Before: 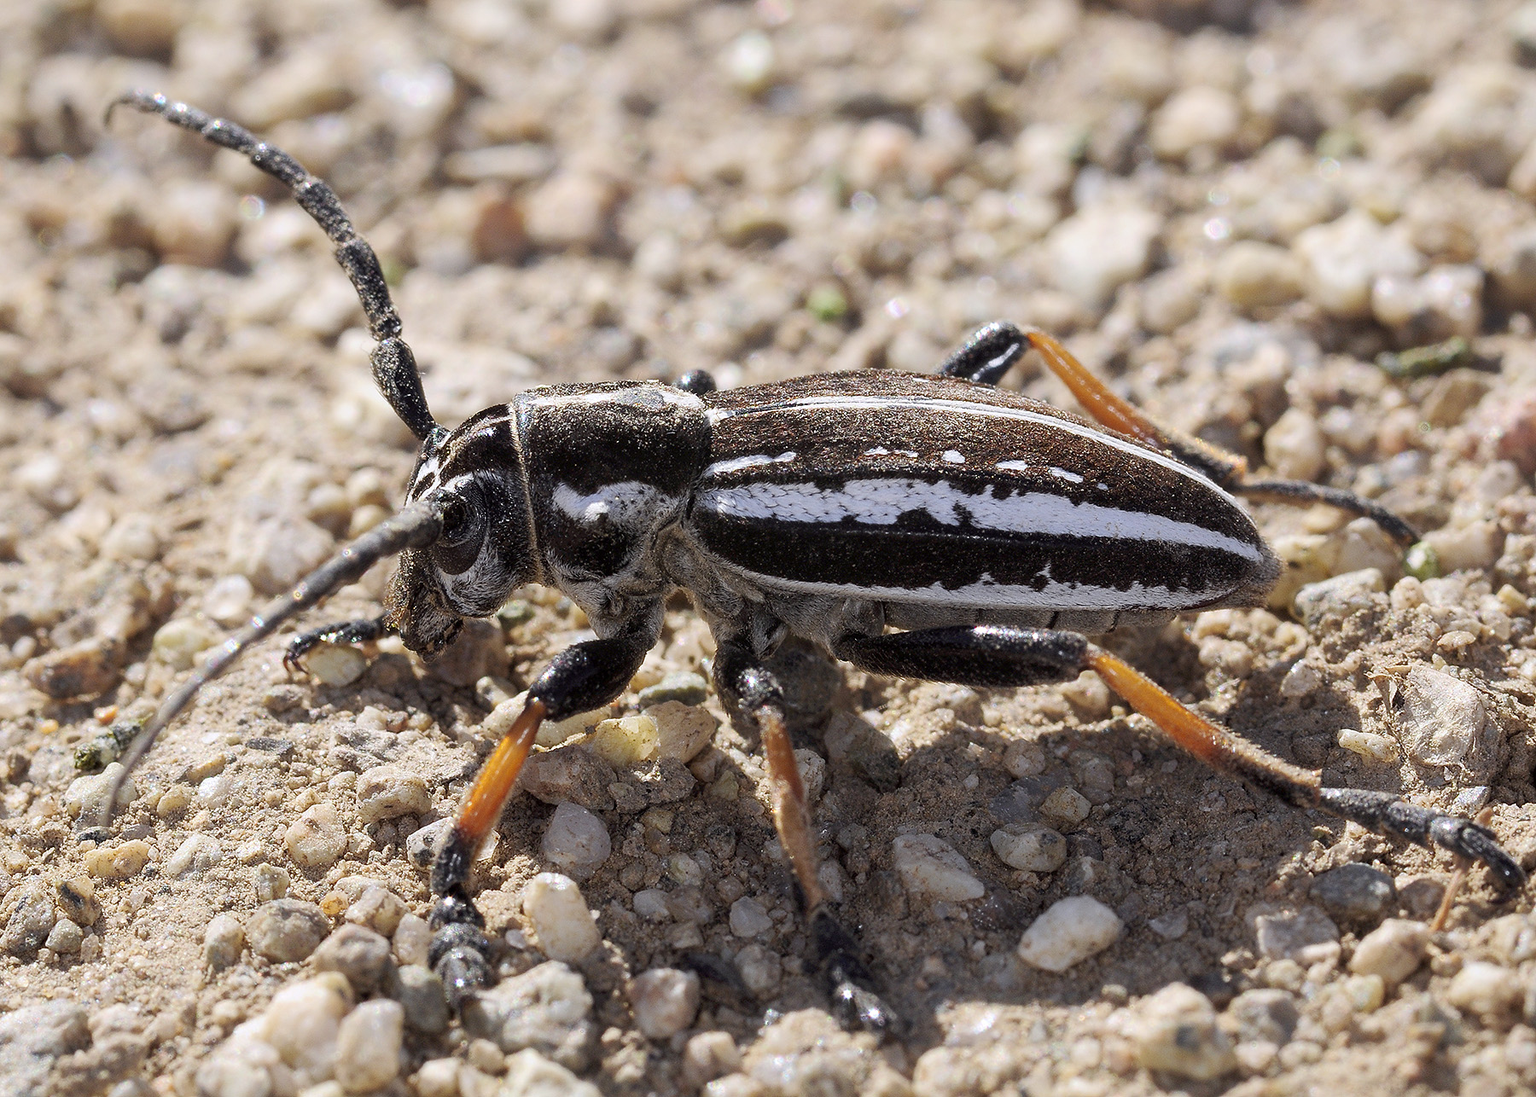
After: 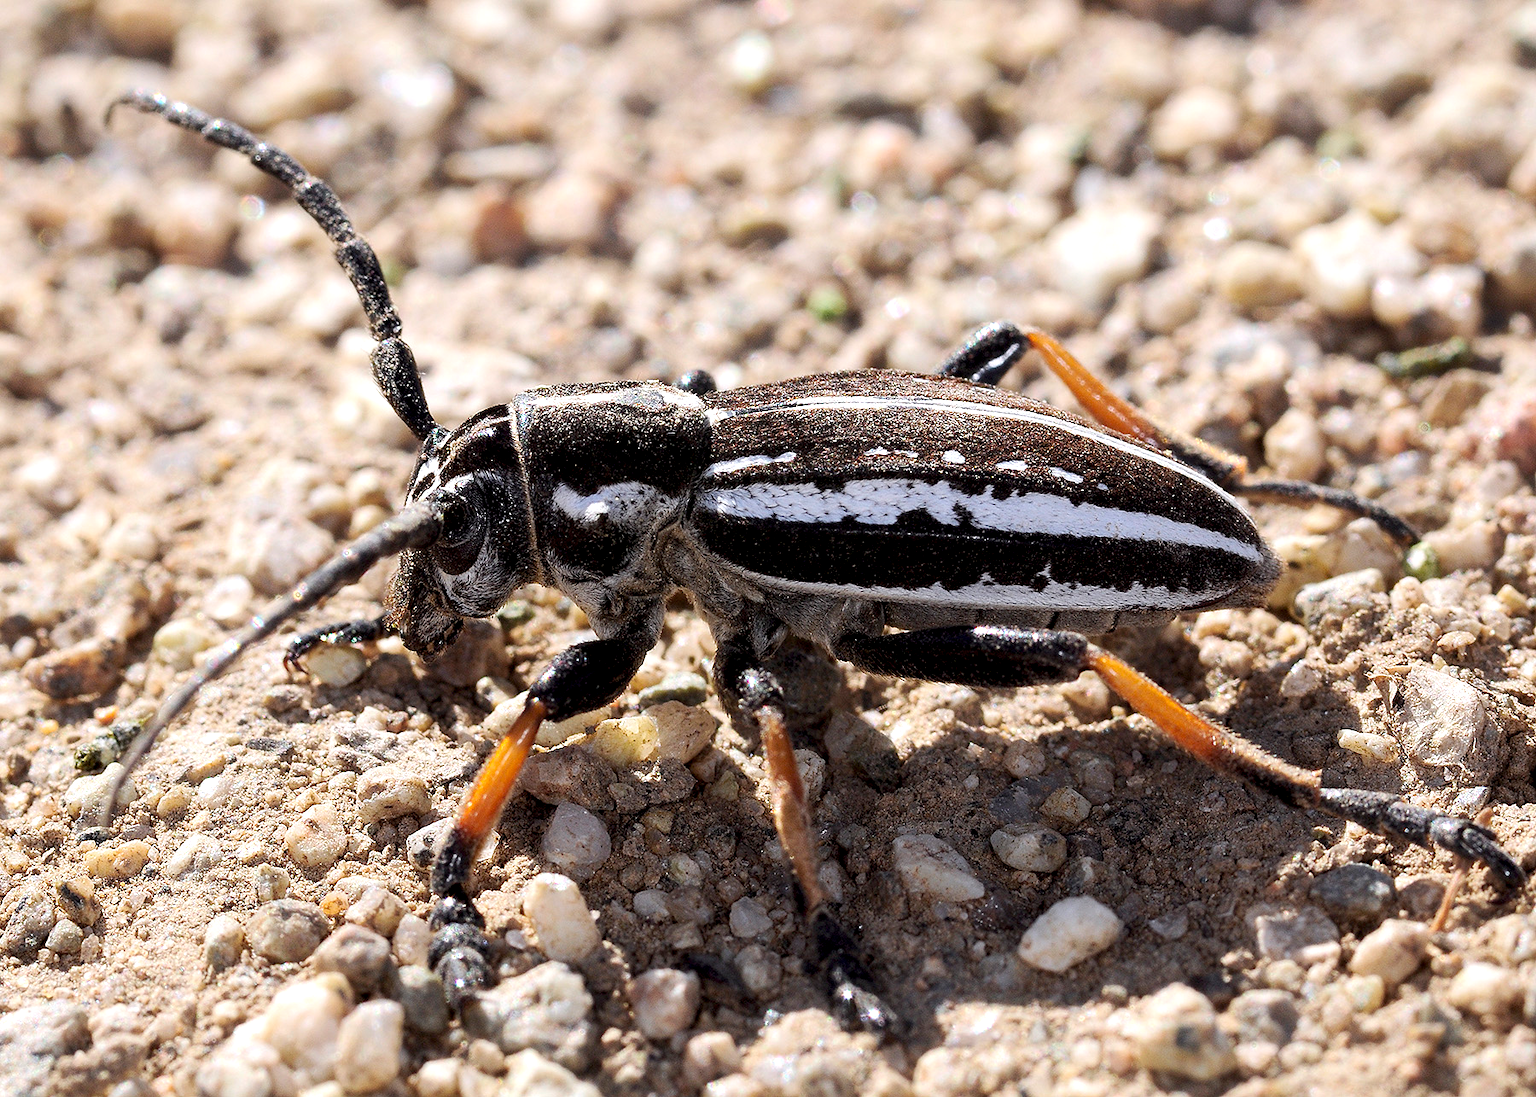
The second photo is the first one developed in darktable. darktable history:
exposure: black level correction 0.005, exposure 0.001 EV, compensate highlight preservation false
tone equalizer: -8 EV -0.417 EV, -7 EV -0.389 EV, -6 EV -0.333 EV, -5 EV -0.222 EV, -3 EV 0.222 EV, -2 EV 0.333 EV, -1 EV 0.389 EV, +0 EV 0.417 EV, edges refinement/feathering 500, mask exposure compensation -1.57 EV, preserve details no
